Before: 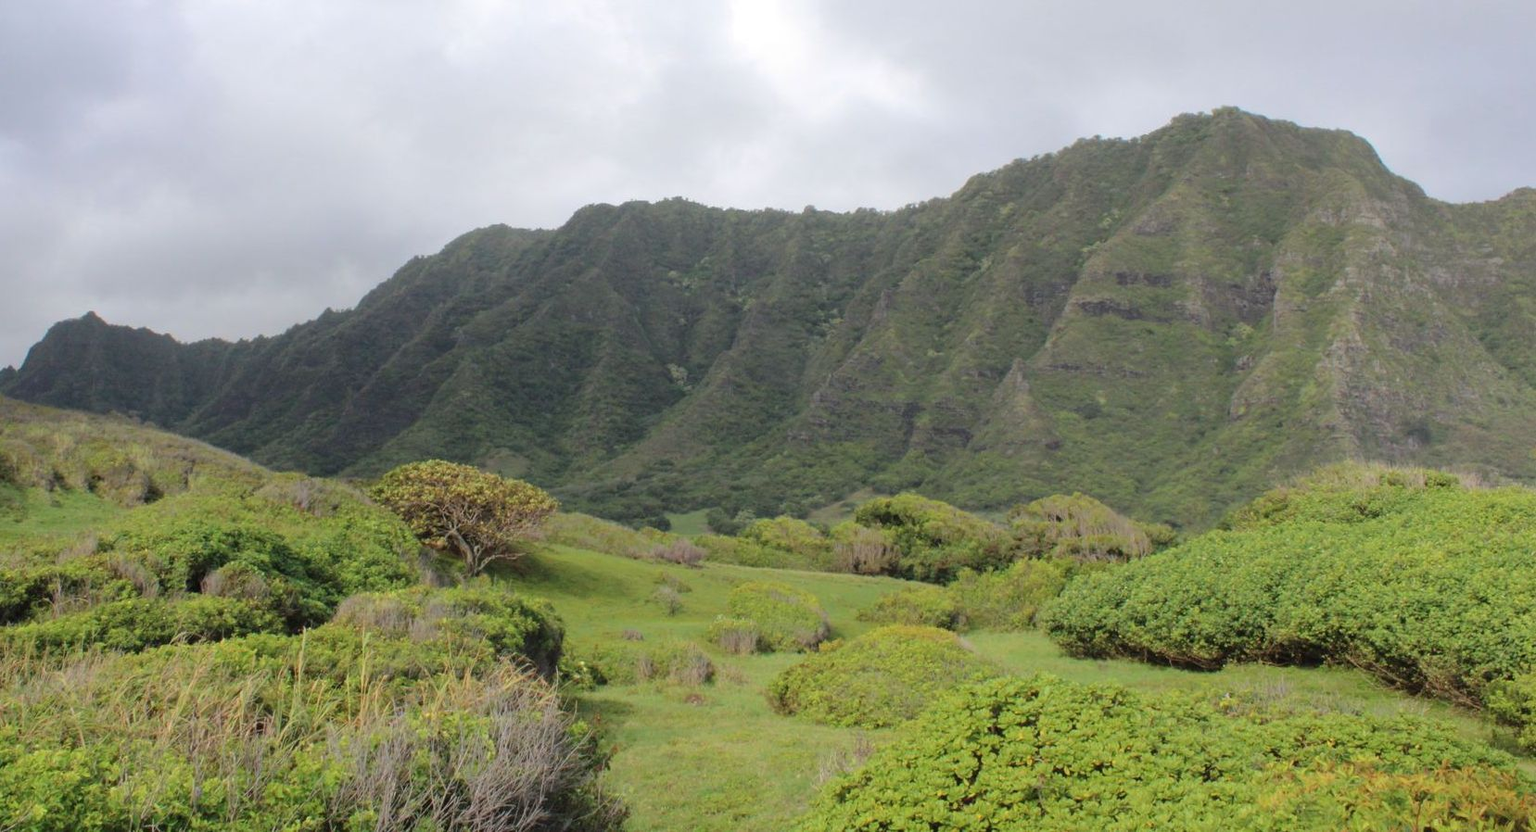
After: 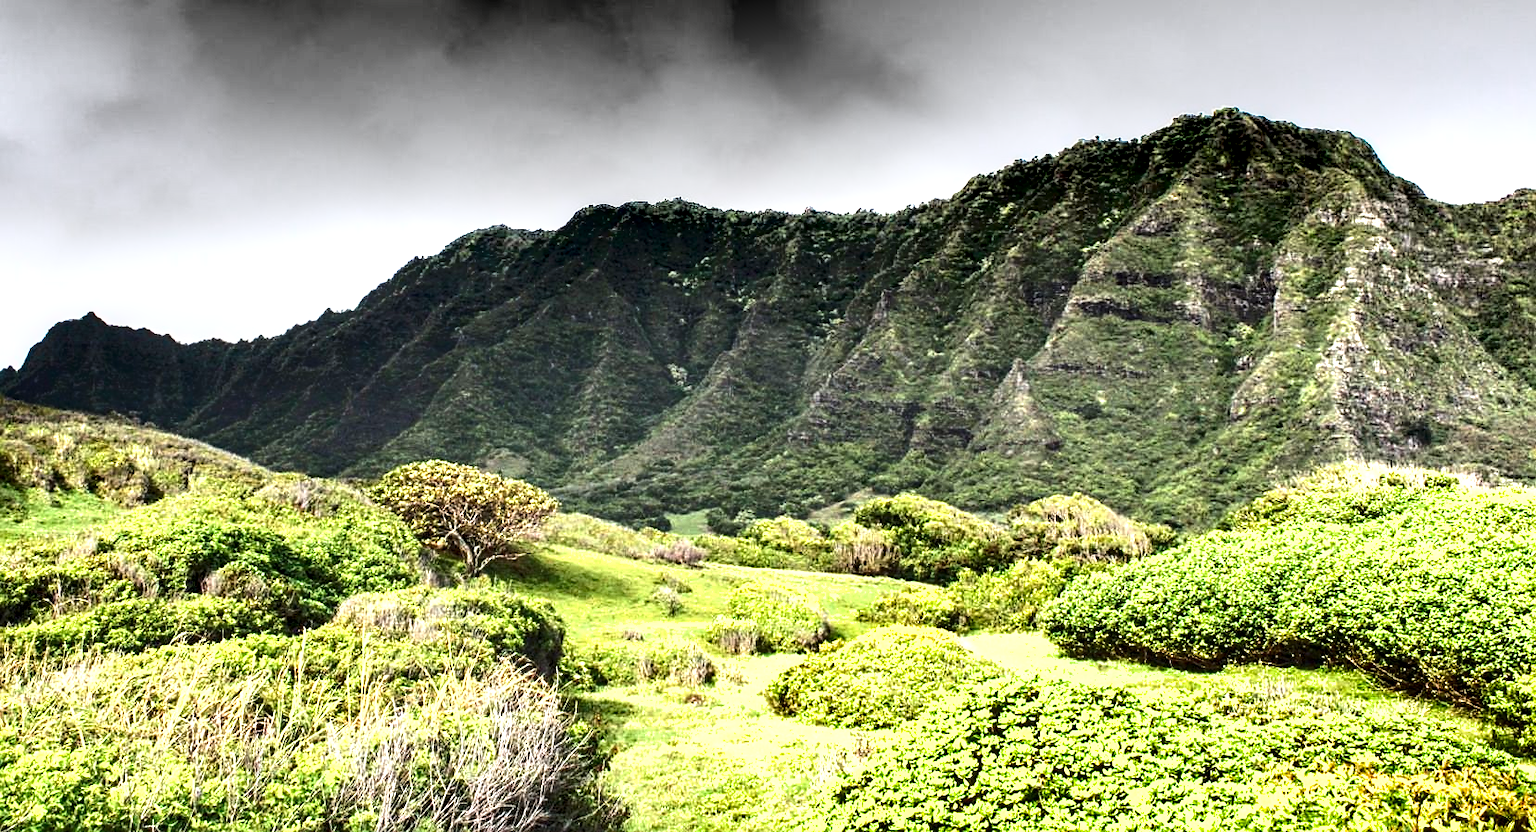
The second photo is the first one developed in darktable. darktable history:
sharpen: amount 0.5
tone equalizer: -8 EV -0.378 EV, -7 EV -0.404 EV, -6 EV -0.366 EV, -5 EV -0.243 EV, -3 EV 0.257 EV, -2 EV 0.328 EV, -1 EV 0.378 EV, +0 EV 0.392 EV
shadows and highlights: radius 170.22, shadows 27.84, white point adjustment 3.02, highlights -68.85, soften with gaussian
local contrast: highlights 60%, shadows 62%, detail 160%
exposure: black level correction 0, exposure 1.2 EV, compensate highlight preservation false
